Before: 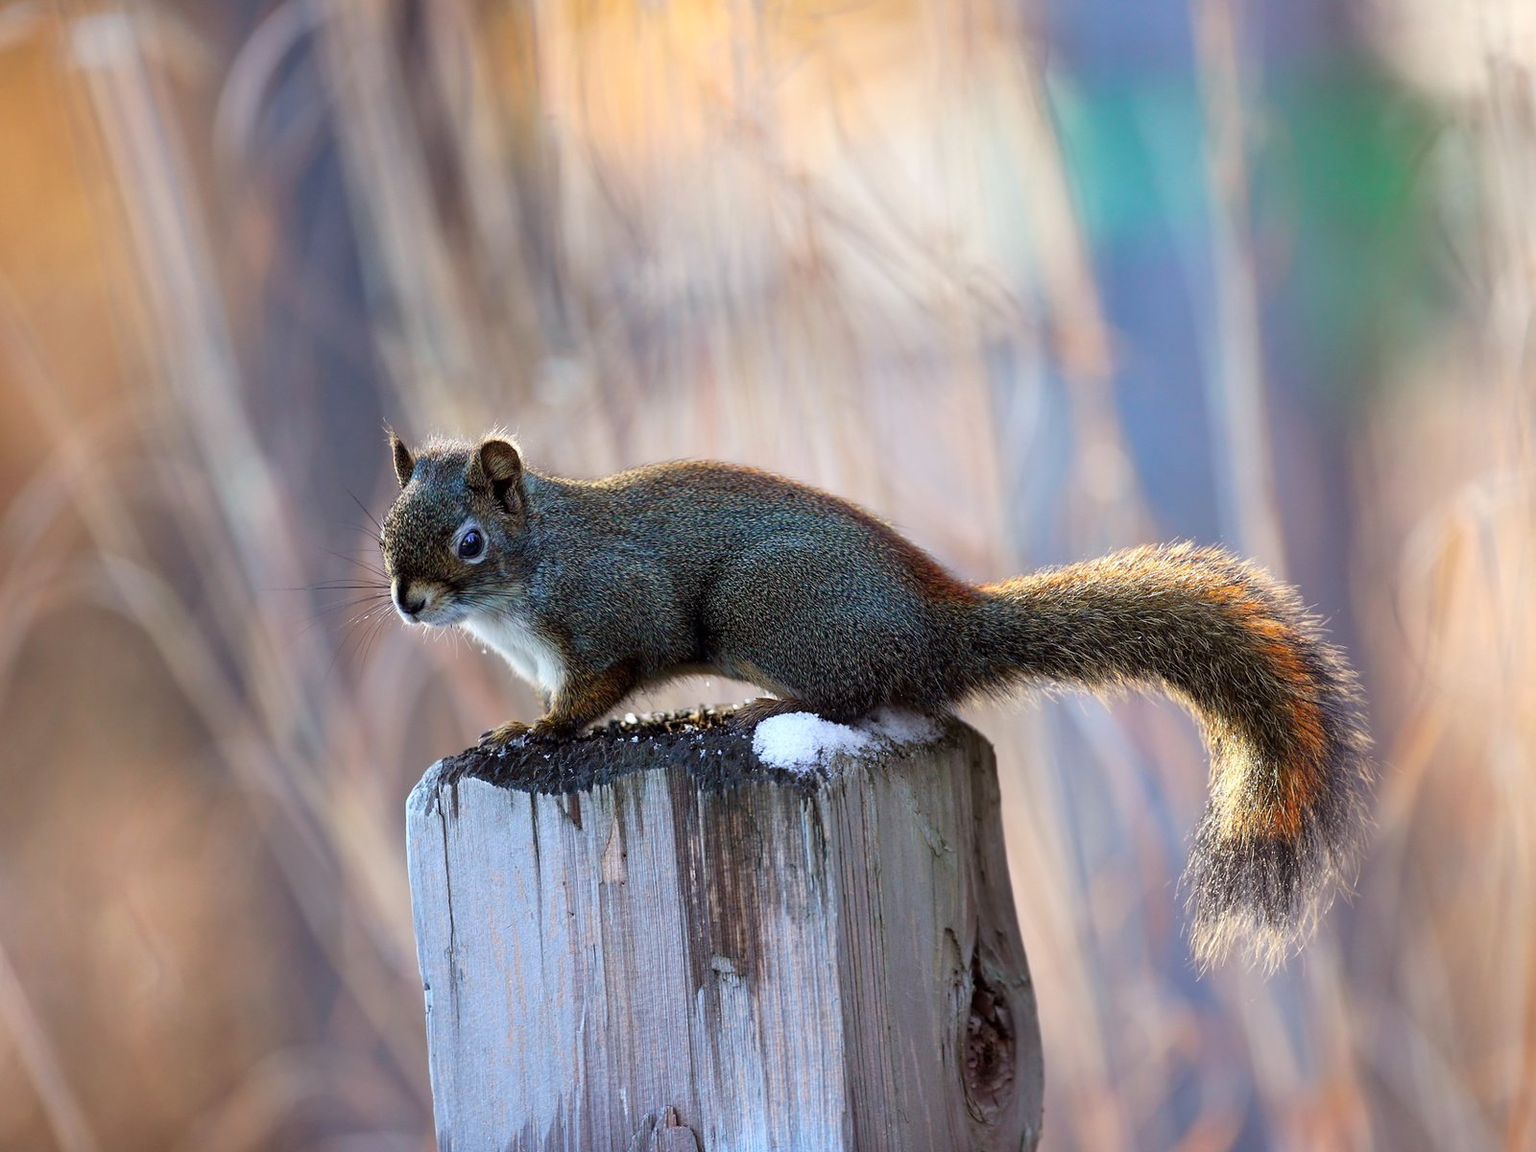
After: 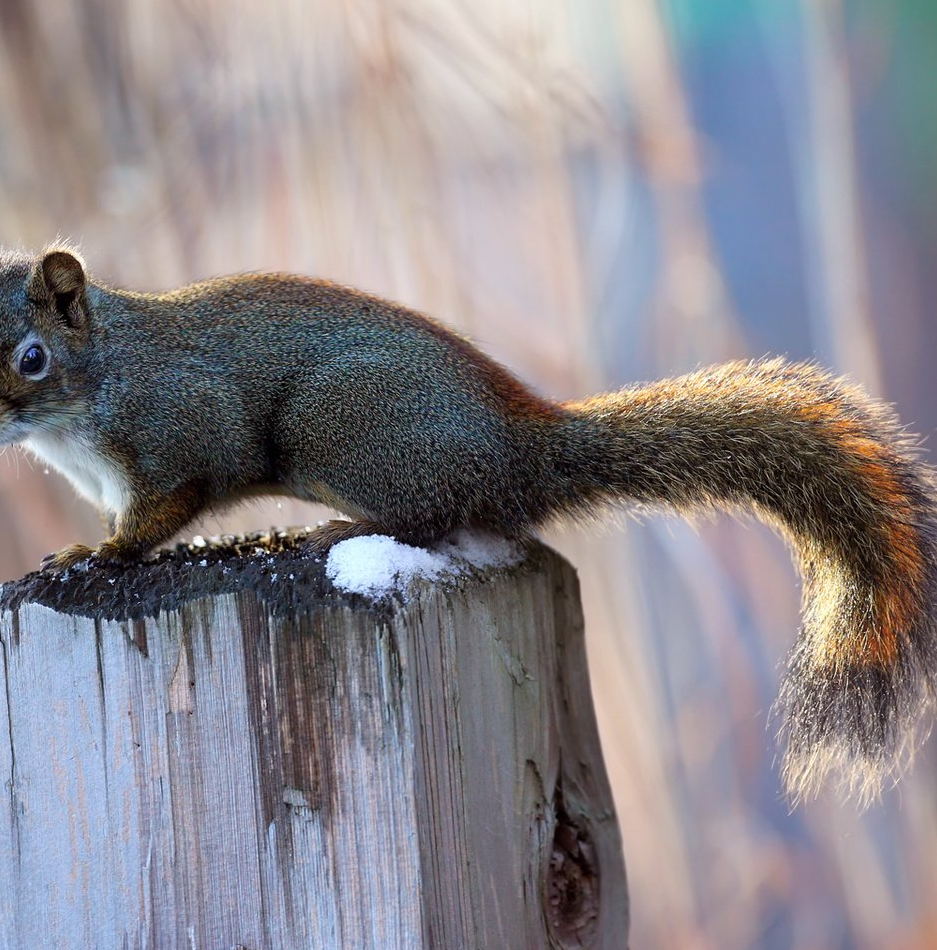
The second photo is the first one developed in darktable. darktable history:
crop and rotate: left 28.63%, top 17.322%, right 12.797%, bottom 3.447%
